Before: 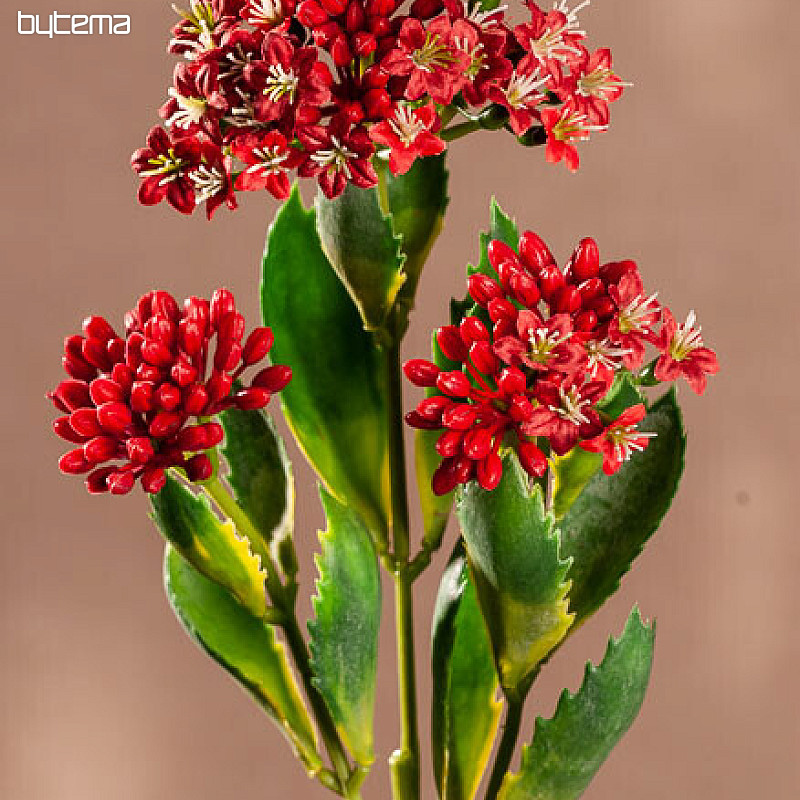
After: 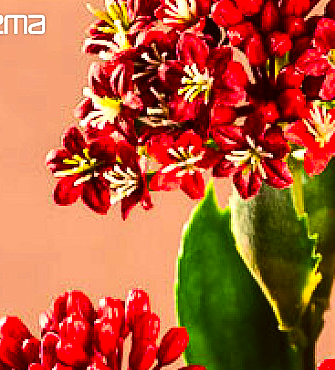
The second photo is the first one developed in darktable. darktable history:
contrast brightness saturation: contrast 0.2, brightness 0.16, saturation 0.22
crop and rotate: left 10.817%, top 0.062%, right 47.194%, bottom 53.626%
color balance rgb: perceptual saturation grading › global saturation 25%, global vibrance 20%
color correction: highlights a* 6.27, highlights b* 8.19, shadows a* 5.94, shadows b* 7.23, saturation 0.9
tone equalizer: -8 EV -0.75 EV, -7 EV -0.7 EV, -6 EV -0.6 EV, -5 EV -0.4 EV, -3 EV 0.4 EV, -2 EV 0.6 EV, -1 EV 0.7 EV, +0 EV 0.75 EV, edges refinement/feathering 500, mask exposure compensation -1.57 EV, preserve details no
